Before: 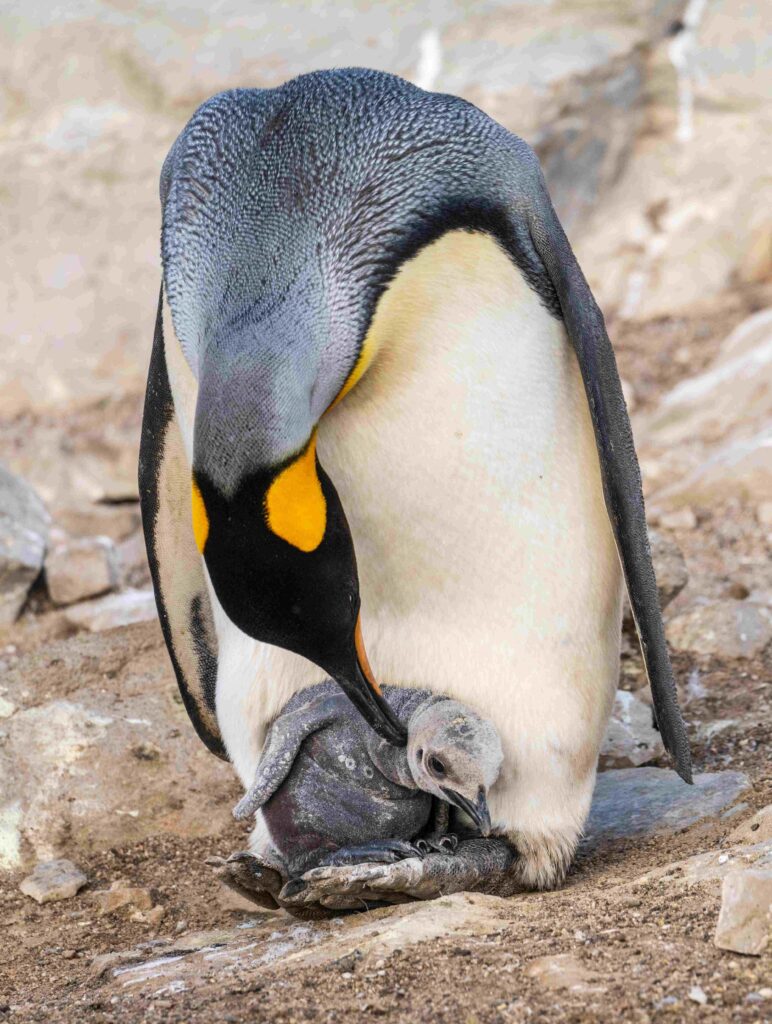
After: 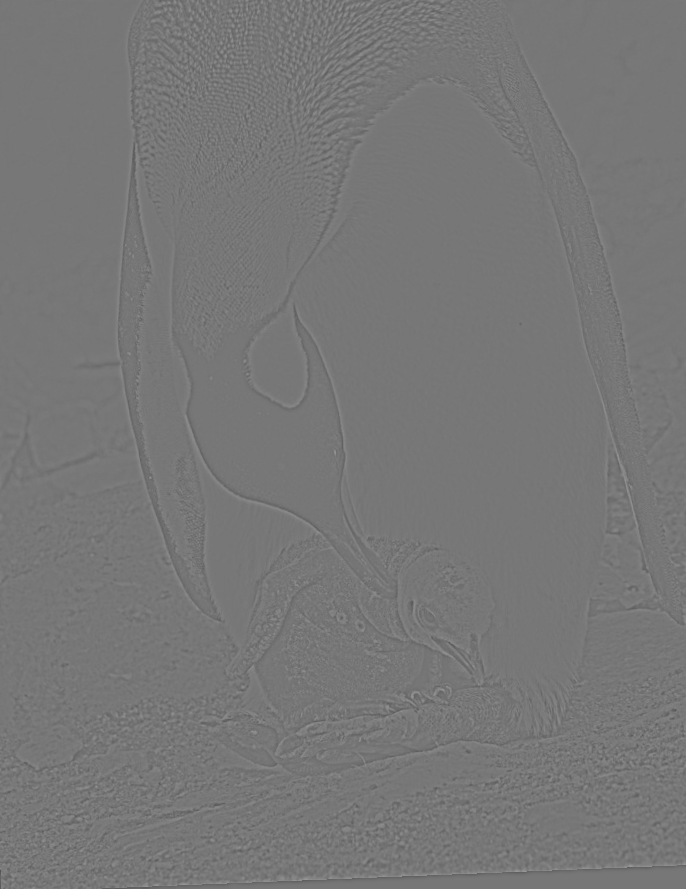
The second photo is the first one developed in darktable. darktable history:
crop and rotate: left 4.842%, top 15.51%, right 10.668%
rotate and perspective: rotation -2.29°, automatic cropping off
shadows and highlights: shadows 60, soften with gaussian
highpass: sharpness 5.84%, contrast boost 8.44%
